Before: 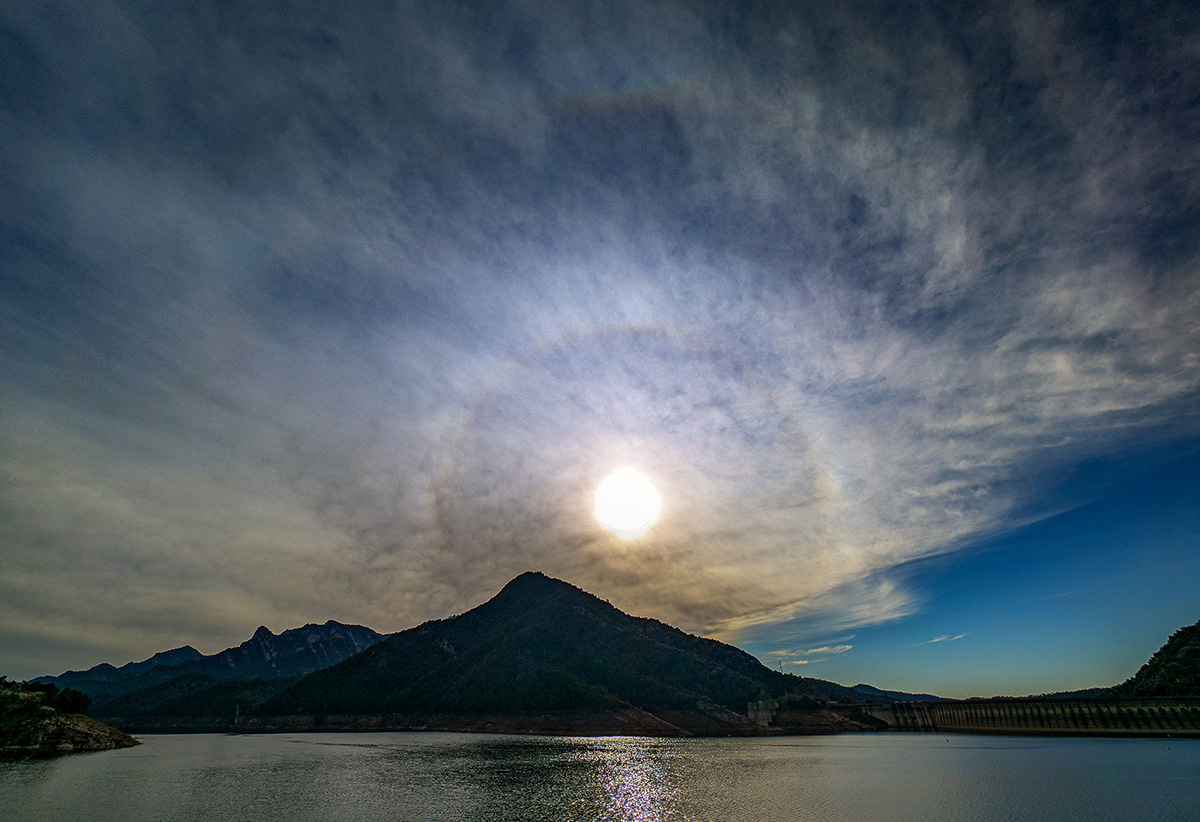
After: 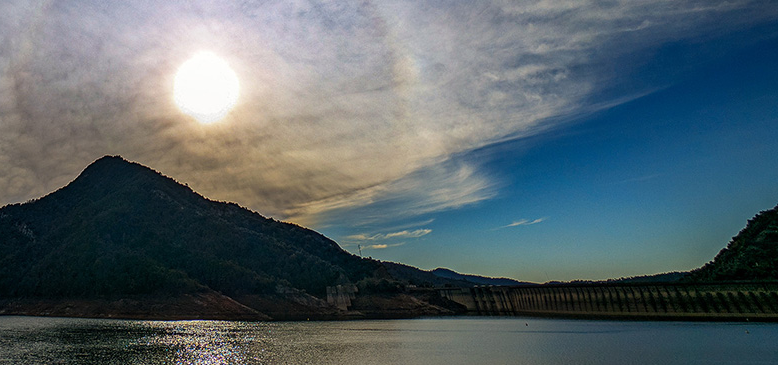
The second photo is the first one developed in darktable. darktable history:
crop and rotate: left 35.158%, top 50.72%, bottom 4.819%
